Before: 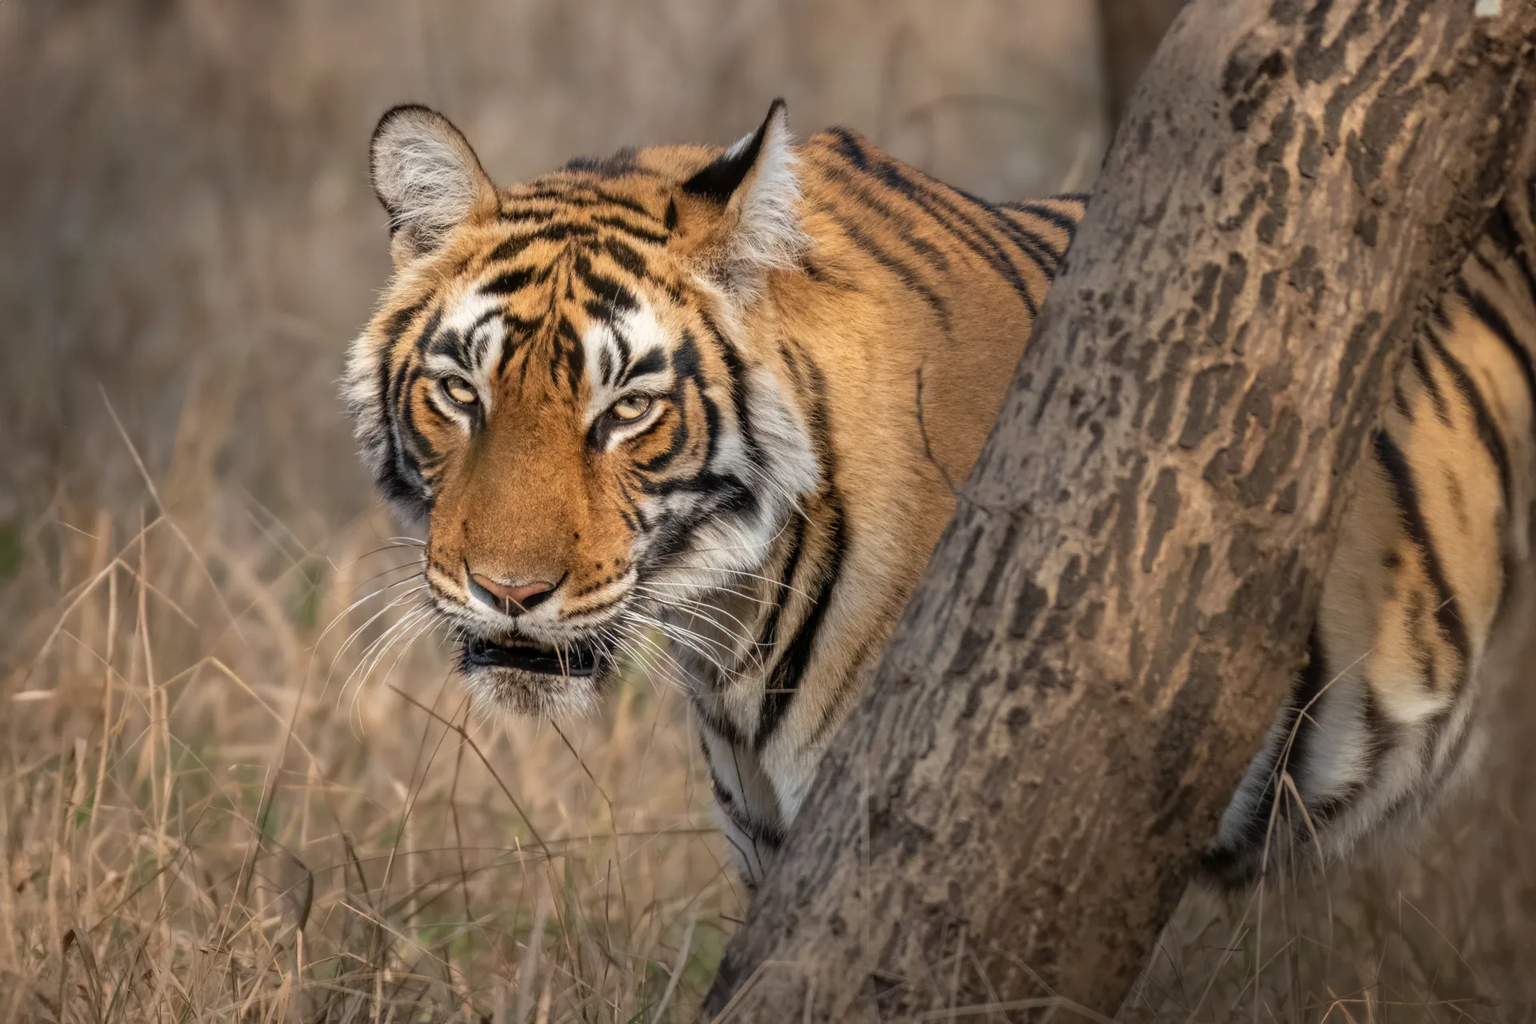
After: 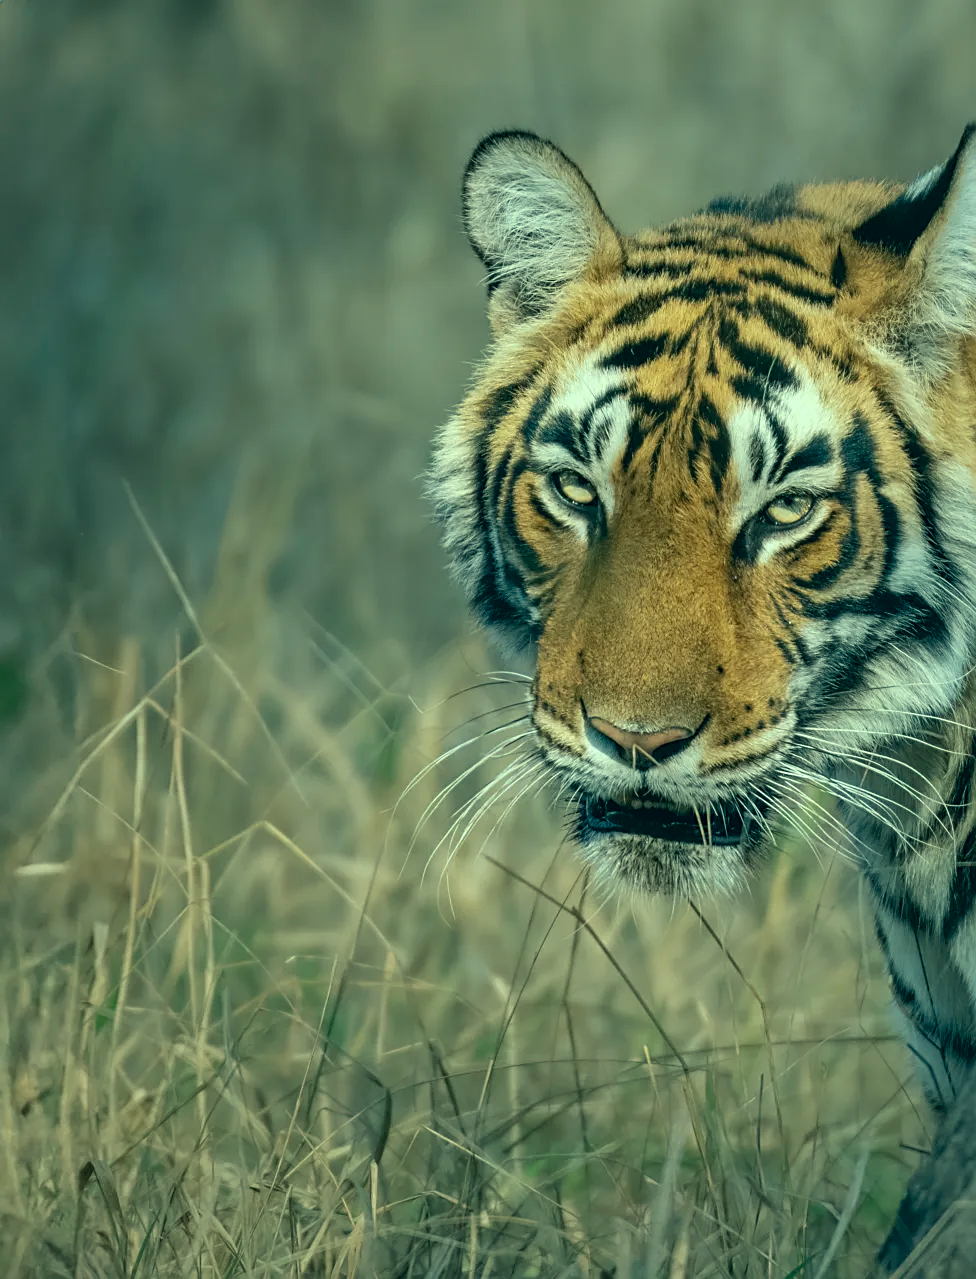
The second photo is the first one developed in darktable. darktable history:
crop and rotate: left 0.042%, top 0%, right 49.085%
sharpen: on, module defaults
color correction: highlights a* -20.03, highlights b* 9.8, shadows a* -20.01, shadows b* -11.21
